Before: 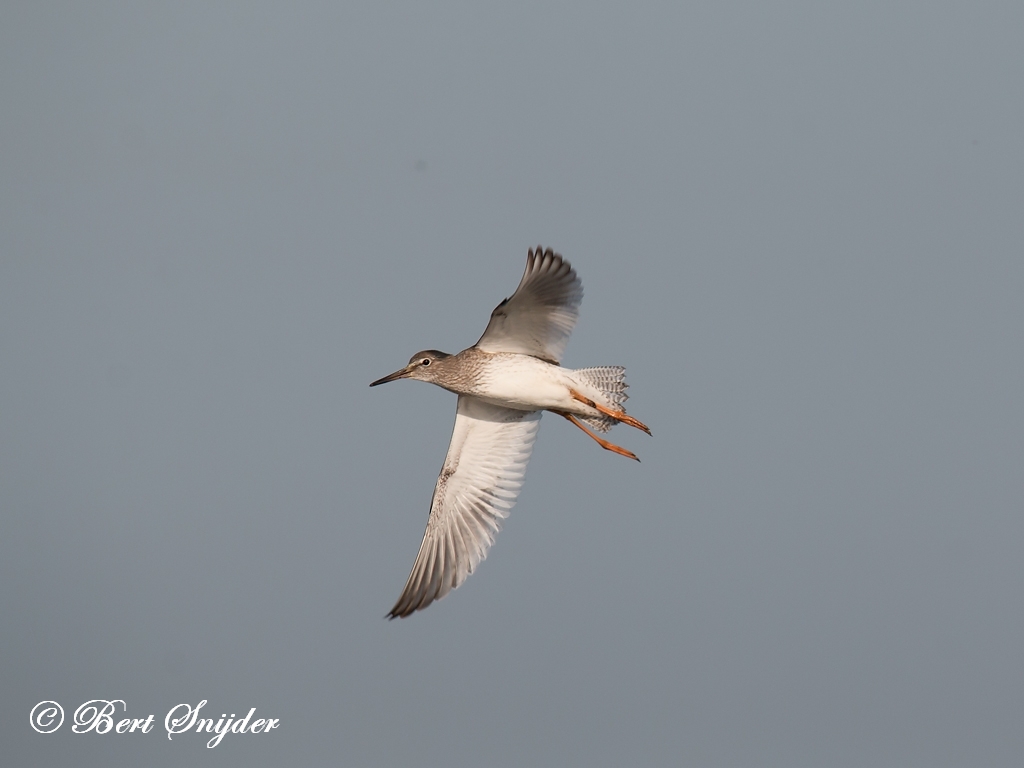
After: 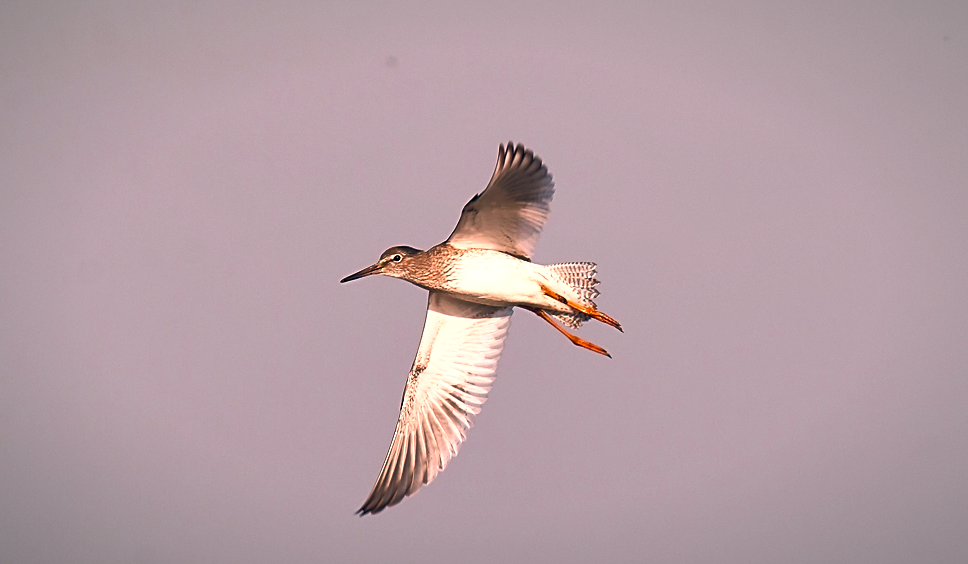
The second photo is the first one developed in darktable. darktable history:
color balance rgb: highlights gain › chroma 4.393%, highlights gain › hue 30.47°, global offset › chroma 0.149%, global offset › hue 254.2°, perceptual saturation grading › global saturation 25.036%
exposure: black level correction 0, exposure 1.001 EV, compensate highlight preservation false
vignetting: fall-off start 81.46%, fall-off radius 62.44%, brightness -0.331, automatic ratio true, width/height ratio 1.41
color calibration: illuminant same as pipeline (D50), adaptation XYZ, x 0.347, y 0.357, temperature 5009.19 K
shadows and highlights: shadows 43.57, white point adjustment -1.43, soften with gaussian
sharpen: amount 0.499
crop and rotate: left 2.897%, top 13.591%, right 2.498%, bottom 12.854%
